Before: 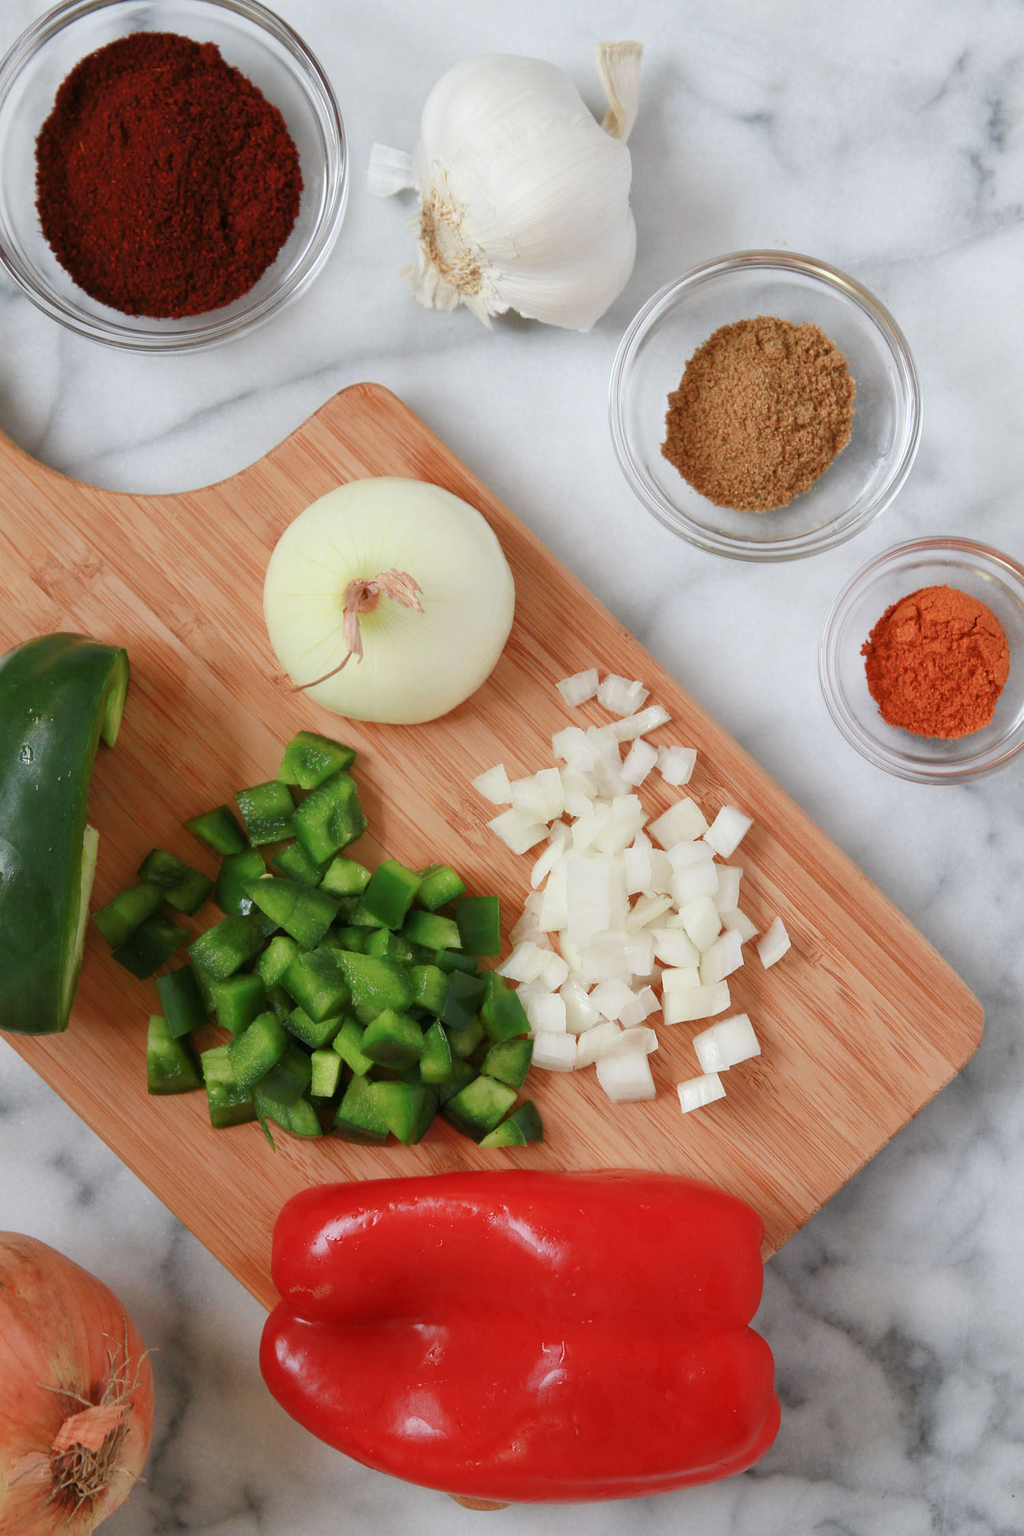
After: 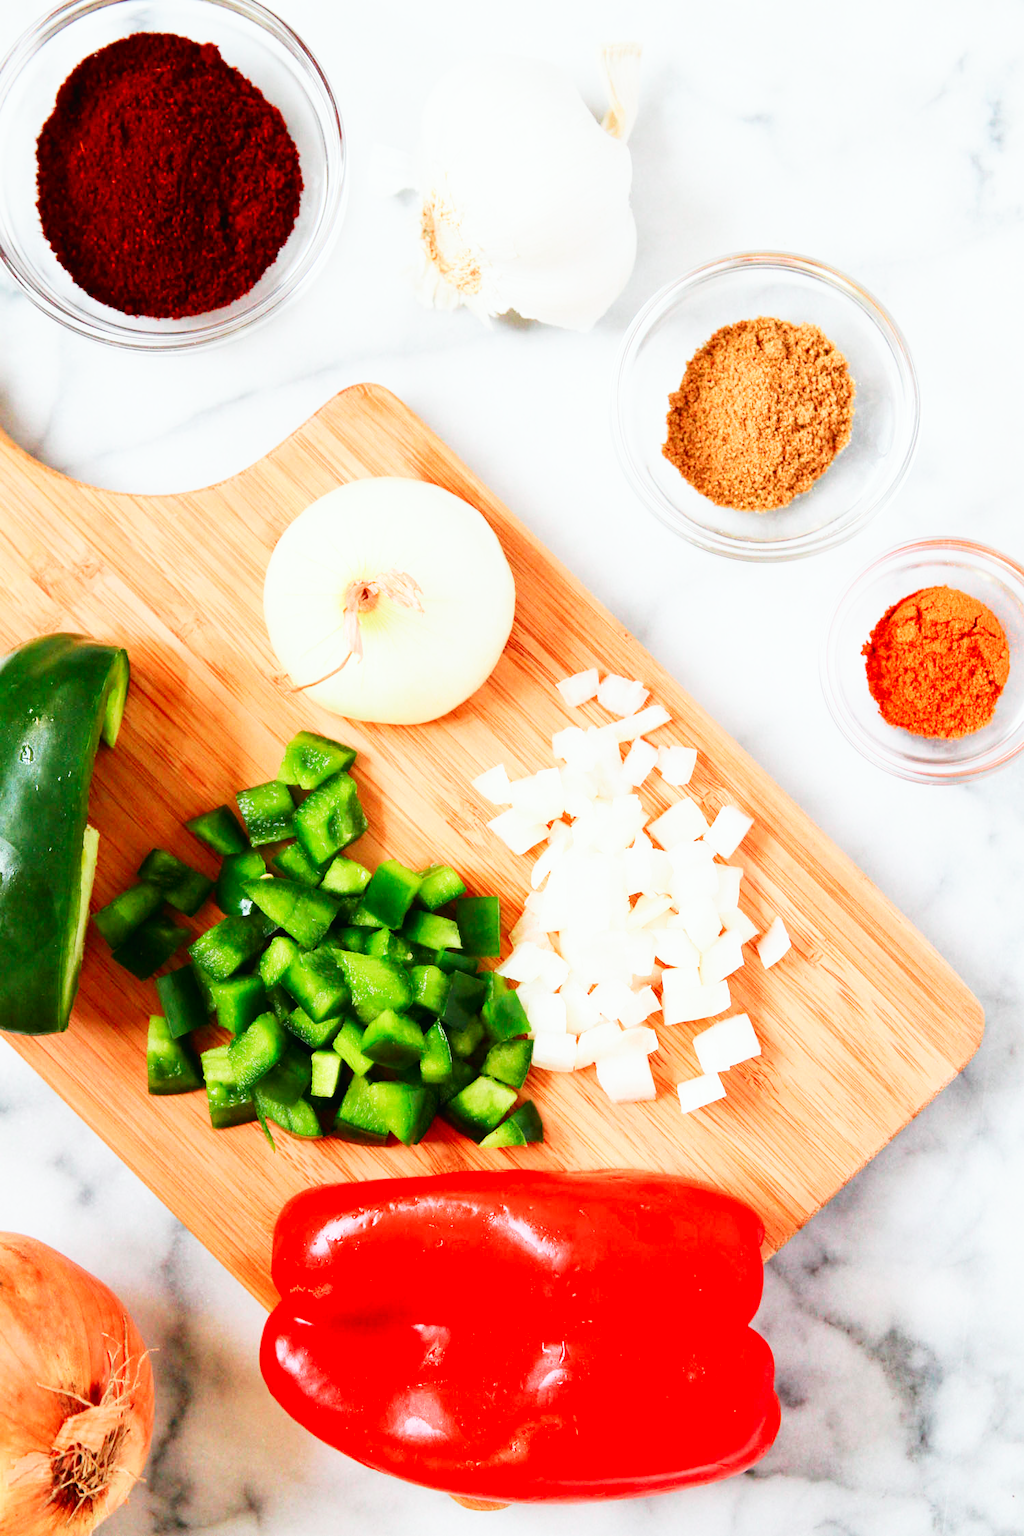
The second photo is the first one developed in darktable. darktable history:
tone curve: curves: ch0 [(0, 0.01) (0.037, 0.032) (0.131, 0.108) (0.275, 0.258) (0.483, 0.512) (0.61, 0.661) (0.696, 0.742) (0.792, 0.834) (0.911, 0.936) (0.997, 0.995)]; ch1 [(0, 0) (0.308, 0.29) (0.425, 0.411) (0.503, 0.502) (0.529, 0.543) (0.683, 0.706) (0.746, 0.77) (1, 1)]; ch2 [(0, 0) (0.225, 0.214) (0.334, 0.339) (0.401, 0.415) (0.485, 0.487) (0.502, 0.502) (0.525, 0.523) (0.545, 0.552) (0.587, 0.61) (0.636, 0.654) (0.711, 0.729) (0.845, 0.855) (0.998, 0.977)], color space Lab, independent channels, preserve colors none
base curve: curves: ch0 [(0, 0) (0.007, 0.004) (0.027, 0.03) (0.046, 0.07) (0.207, 0.54) (0.442, 0.872) (0.673, 0.972) (1, 1)], preserve colors none
